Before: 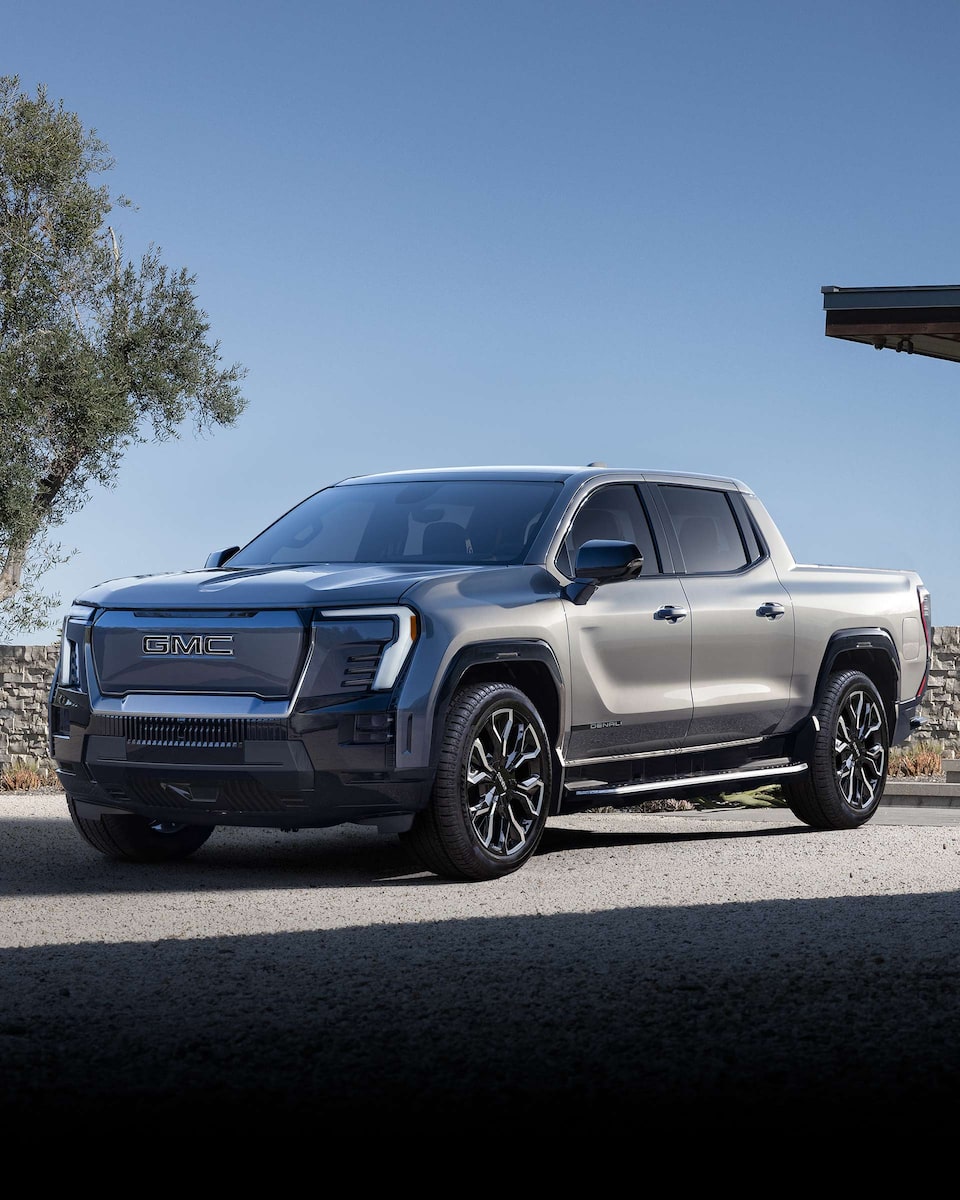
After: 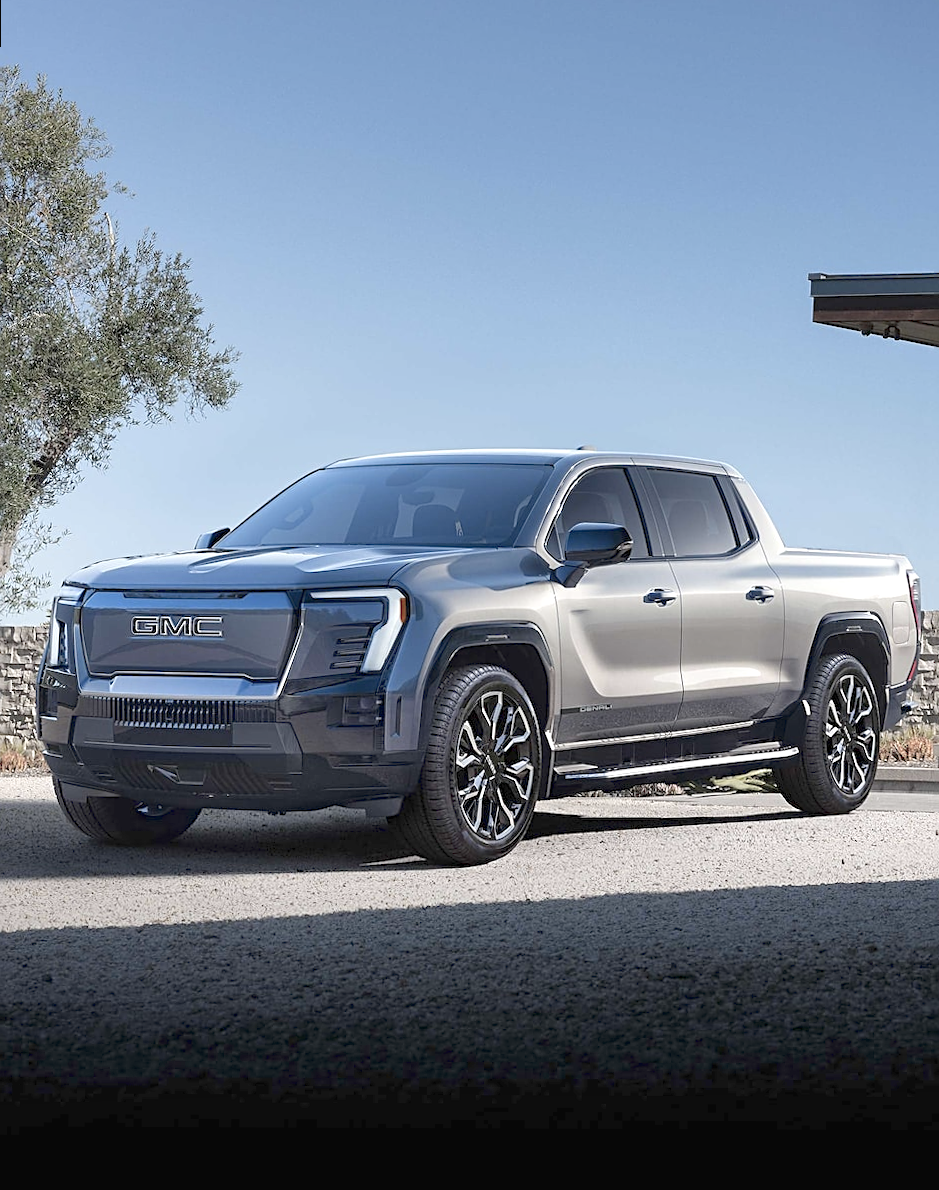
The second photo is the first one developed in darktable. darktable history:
color balance rgb: perceptual saturation grading › global saturation -27.94%, hue shift -2.27°, contrast -21.26%
exposure: black level correction 0, exposure 0.9 EV, compensate exposure bias true, compensate highlight preservation false
rotate and perspective: rotation 0.226°, lens shift (vertical) -0.042, crop left 0.023, crop right 0.982, crop top 0.006, crop bottom 0.994
sharpen: on, module defaults
shadows and highlights: shadows 32, highlights -32, soften with gaussian
